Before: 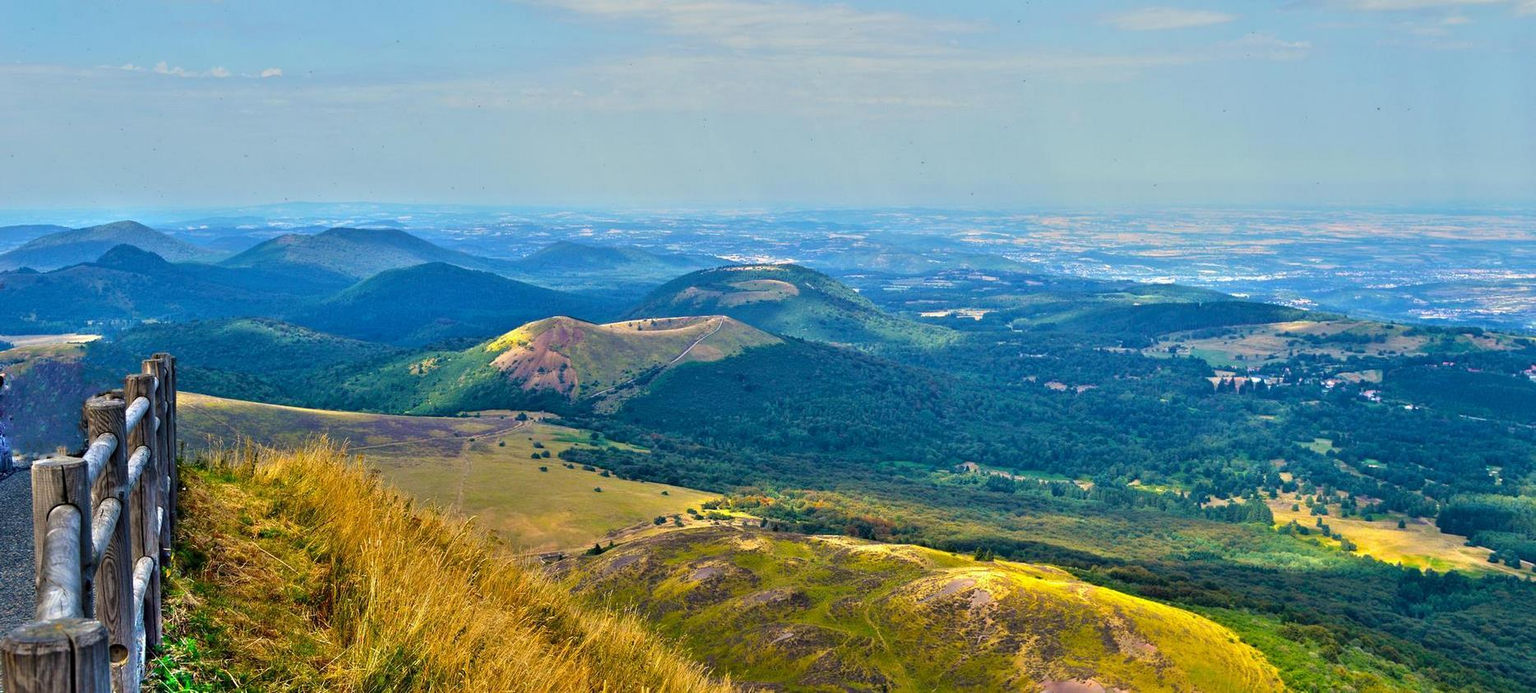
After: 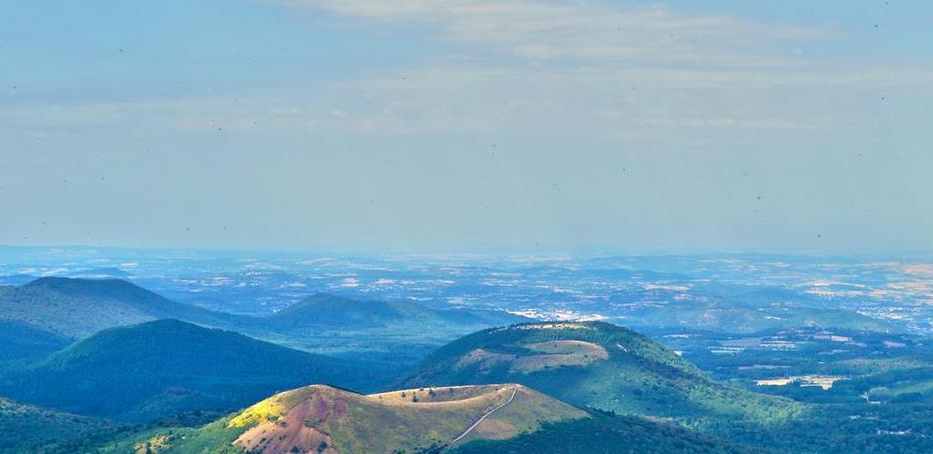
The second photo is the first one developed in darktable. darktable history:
crop: left 19.486%, right 30.548%, bottom 46.138%
